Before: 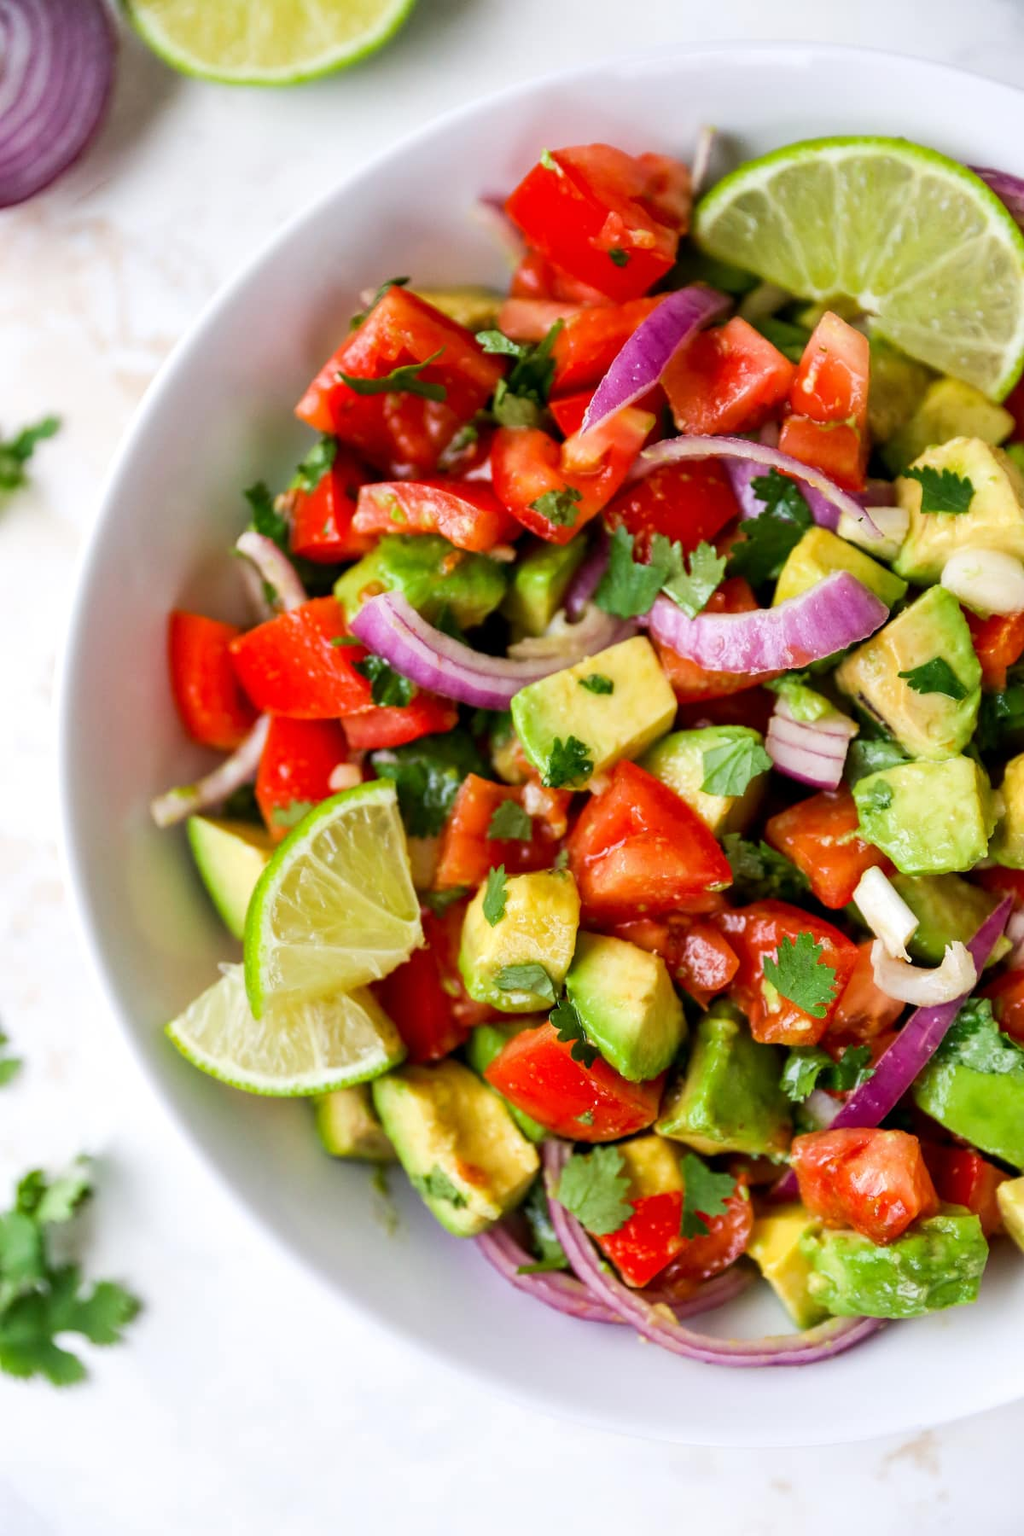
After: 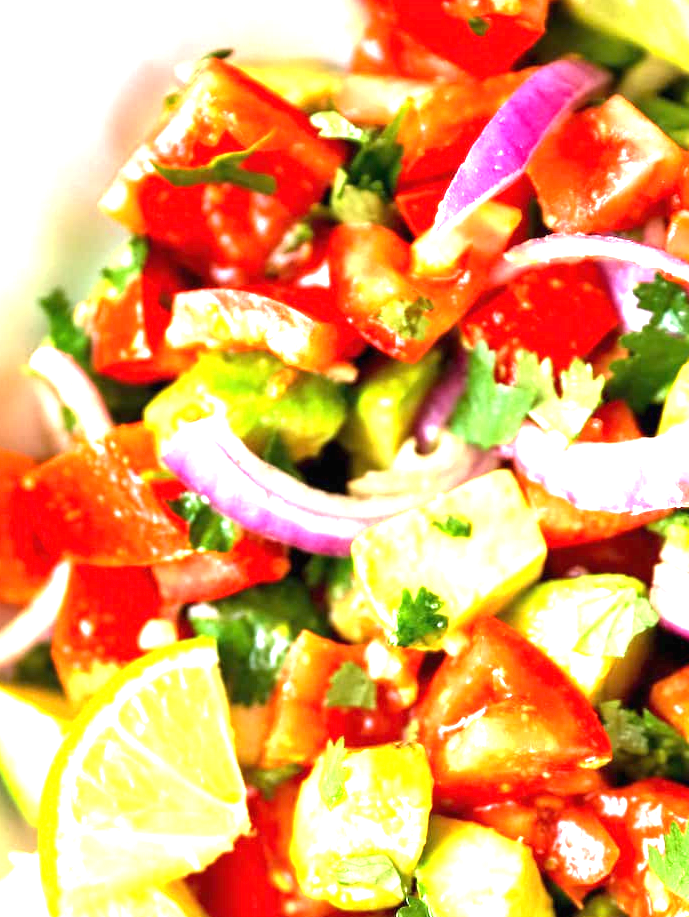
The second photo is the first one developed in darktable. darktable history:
exposure: black level correction 0, exposure 2.138 EV, compensate highlight preservation false
crop: left 20.631%, top 15.371%, right 21.94%, bottom 33.656%
